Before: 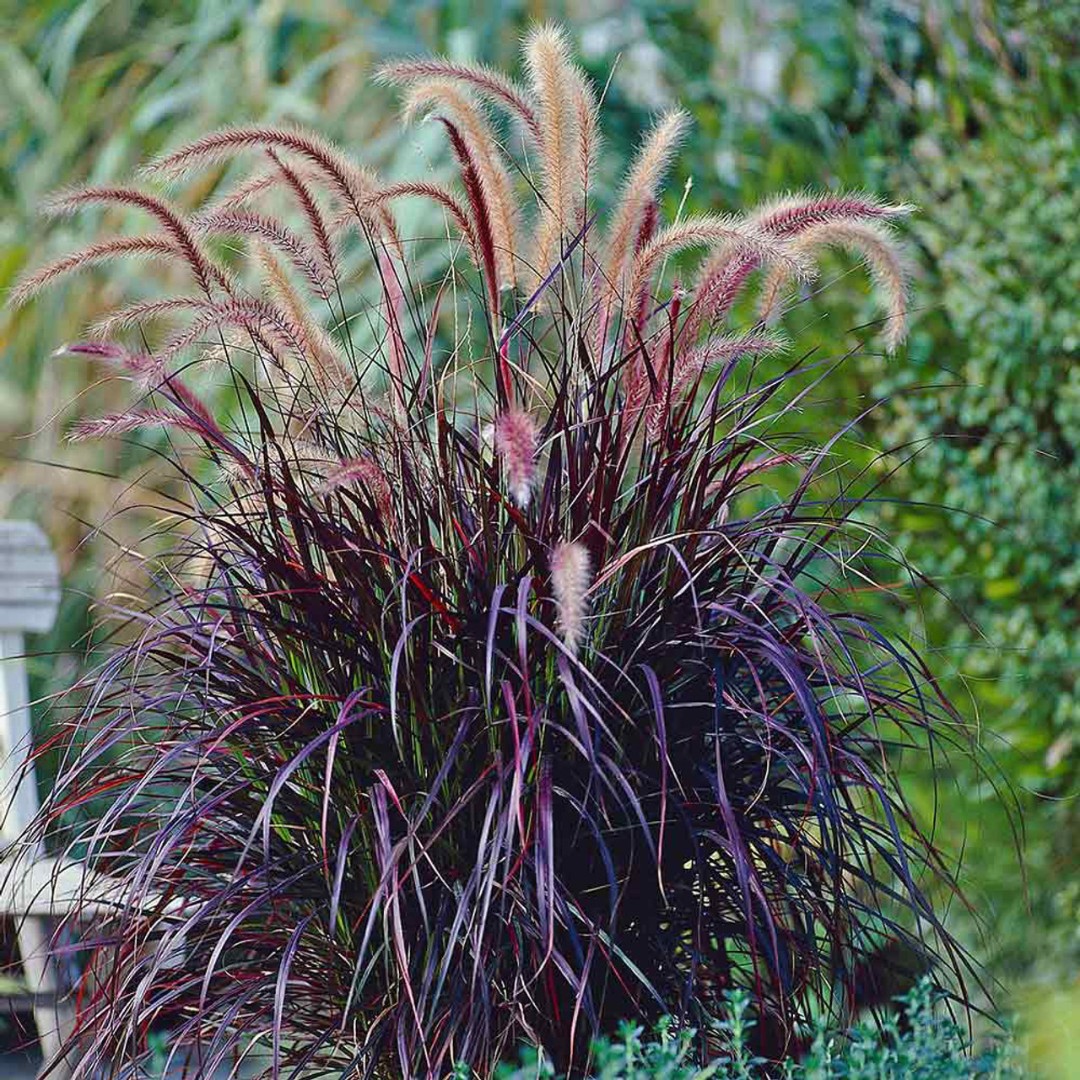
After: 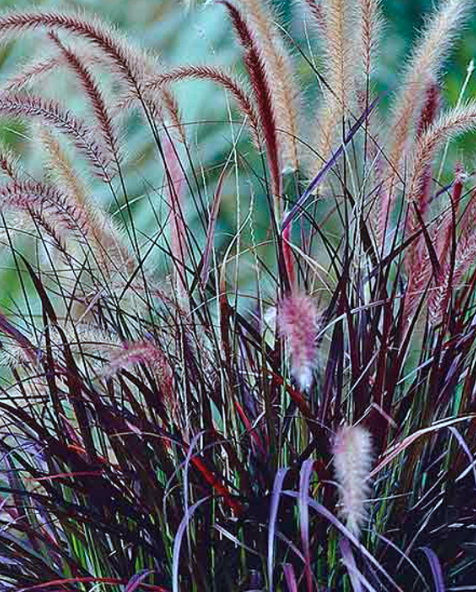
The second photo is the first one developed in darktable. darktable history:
color calibration: illuminant Planckian (black body), x 0.378, y 0.375, temperature 4065 K
crop: left 20.248%, top 10.86%, right 35.675%, bottom 34.321%
